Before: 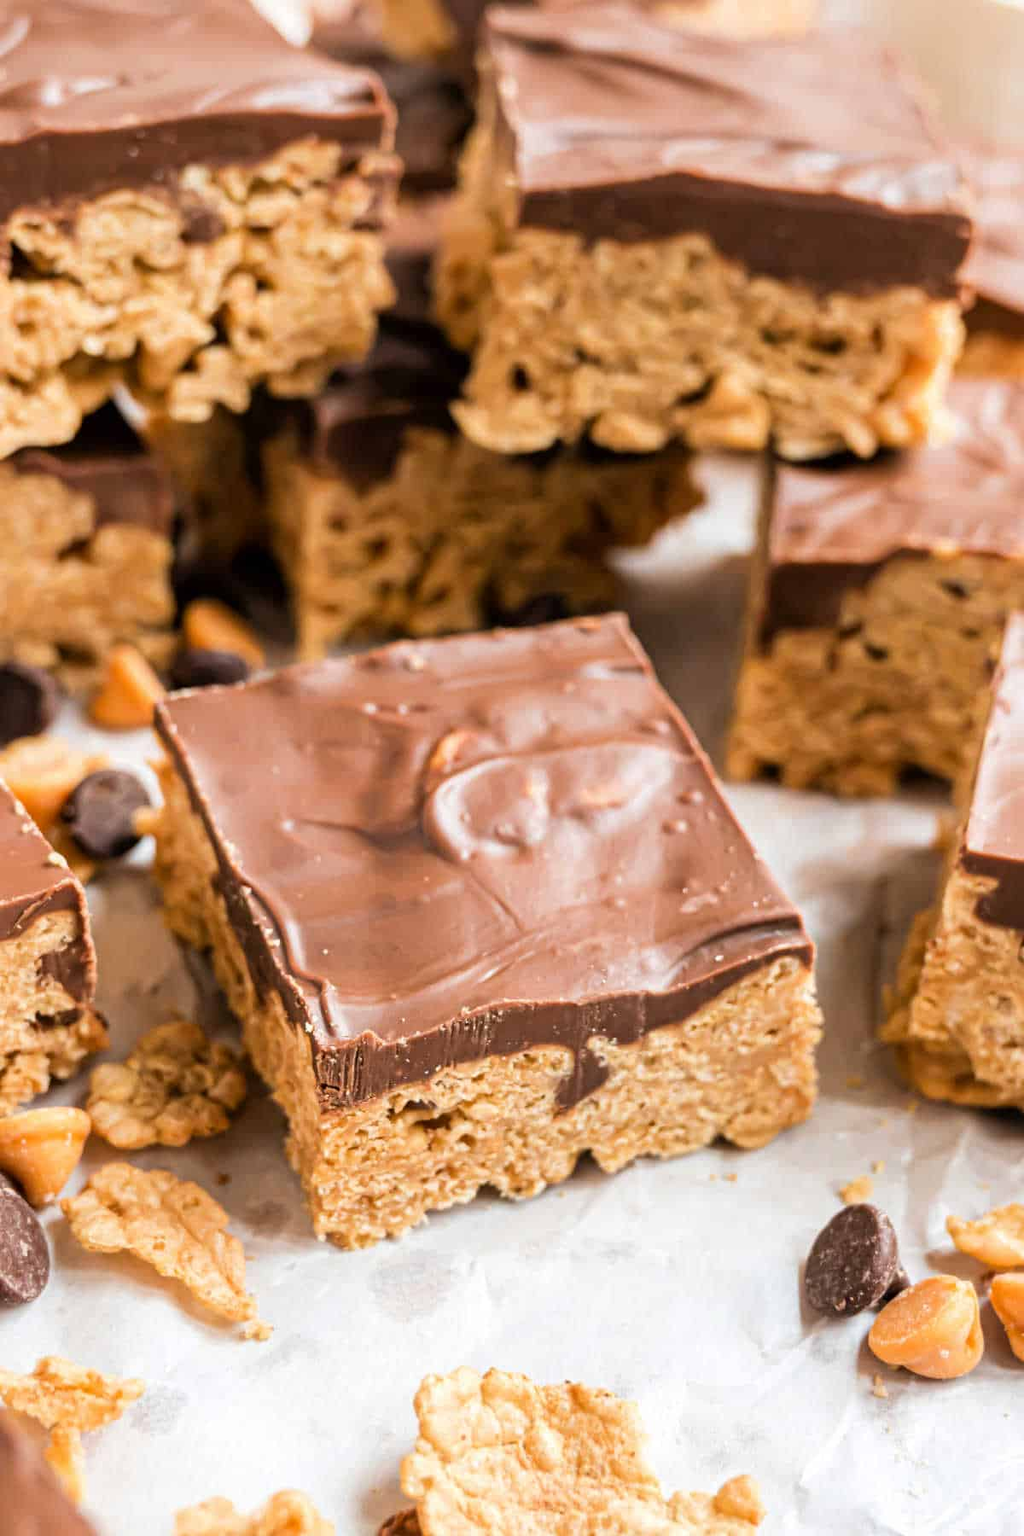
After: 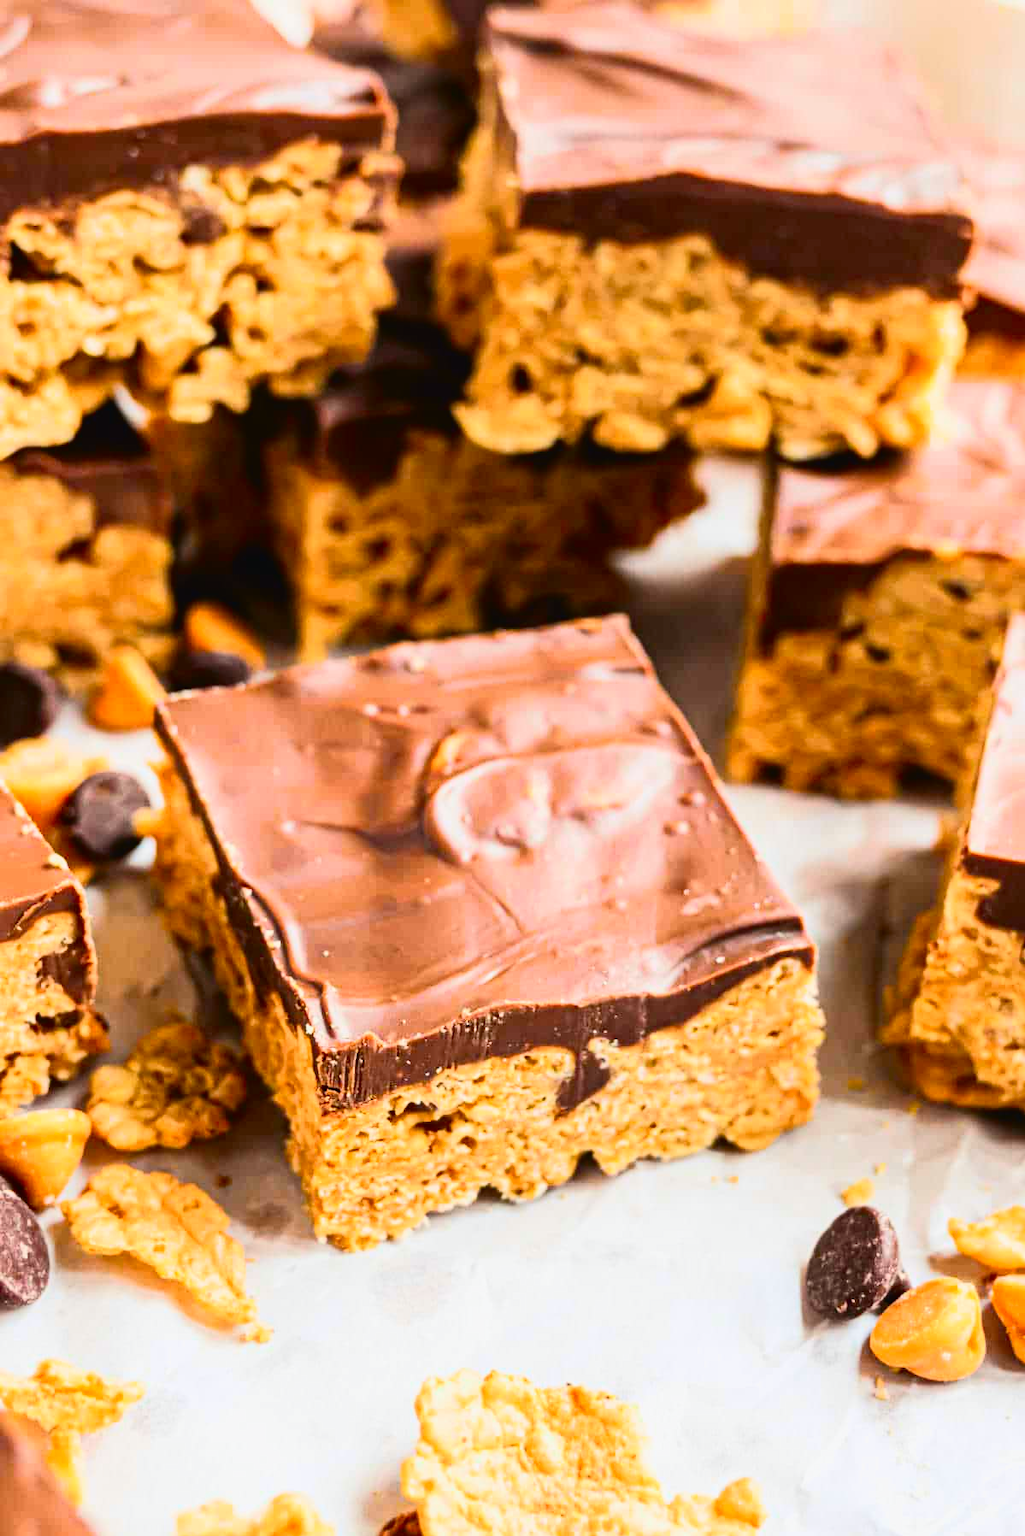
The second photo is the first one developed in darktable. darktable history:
crop: top 0.05%, bottom 0.098%
tone curve: curves: ch0 [(0, 0.023) (0.132, 0.075) (0.251, 0.186) (0.463, 0.461) (0.662, 0.757) (0.854, 0.909) (1, 0.973)]; ch1 [(0, 0) (0.447, 0.411) (0.483, 0.469) (0.498, 0.496) (0.518, 0.514) (0.561, 0.579) (0.604, 0.645) (0.669, 0.73) (0.819, 0.93) (1, 1)]; ch2 [(0, 0) (0.307, 0.315) (0.425, 0.438) (0.483, 0.477) (0.503, 0.503) (0.526, 0.534) (0.567, 0.569) (0.617, 0.674) (0.703, 0.797) (0.985, 0.966)], color space Lab, independent channels
